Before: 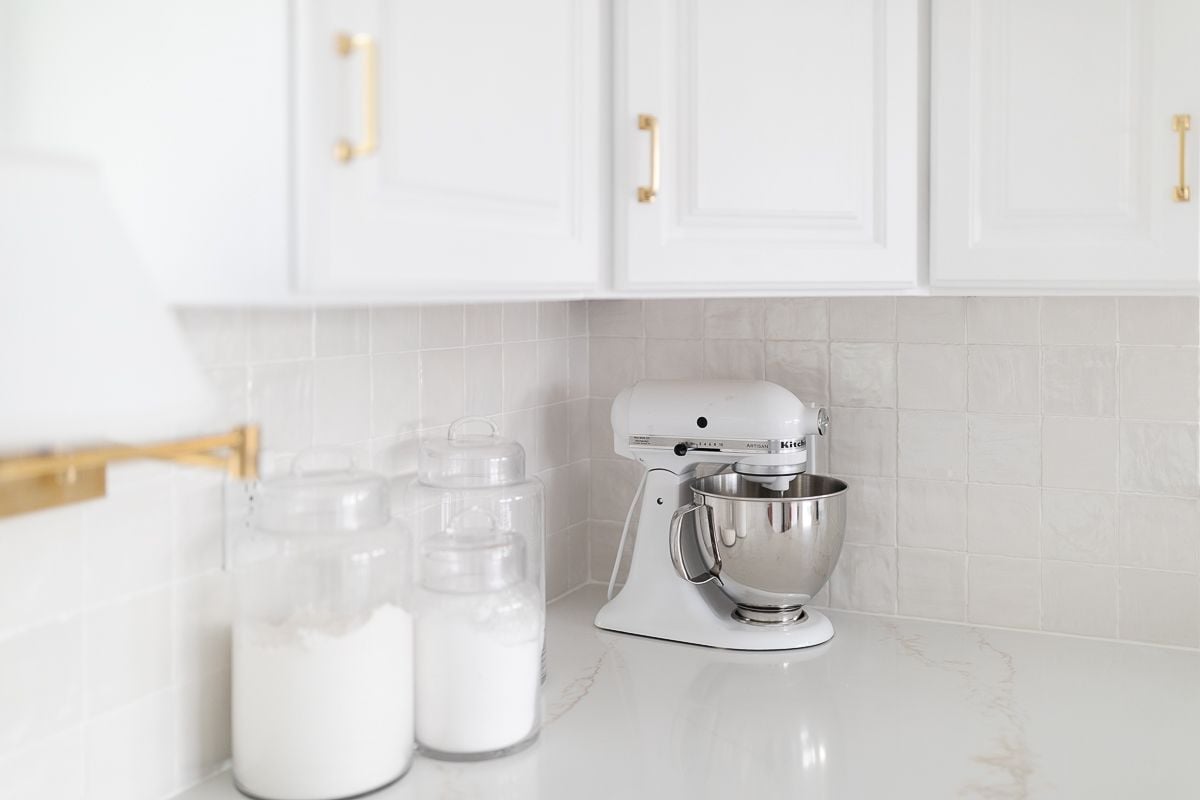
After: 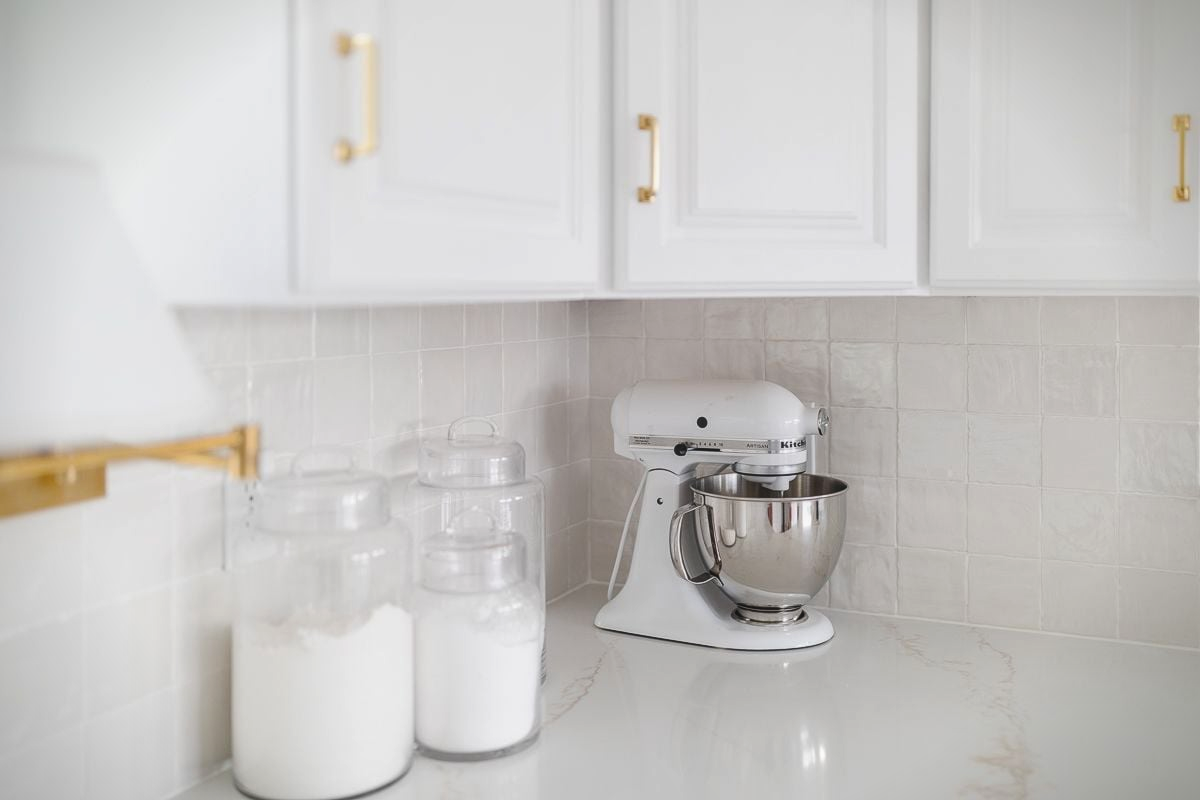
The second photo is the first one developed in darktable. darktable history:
color balance rgb: perceptual saturation grading › global saturation 35%, perceptual saturation grading › highlights -25%, perceptual saturation grading › shadows 25%, global vibrance 10%
local contrast: on, module defaults
exposure: black level correction -0.014, exposure -0.193 EV, compensate highlight preservation false
vignetting: fall-off start 88.53%, fall-off radius 44.2%, saturation 0.376, width/height ratio 1.161
